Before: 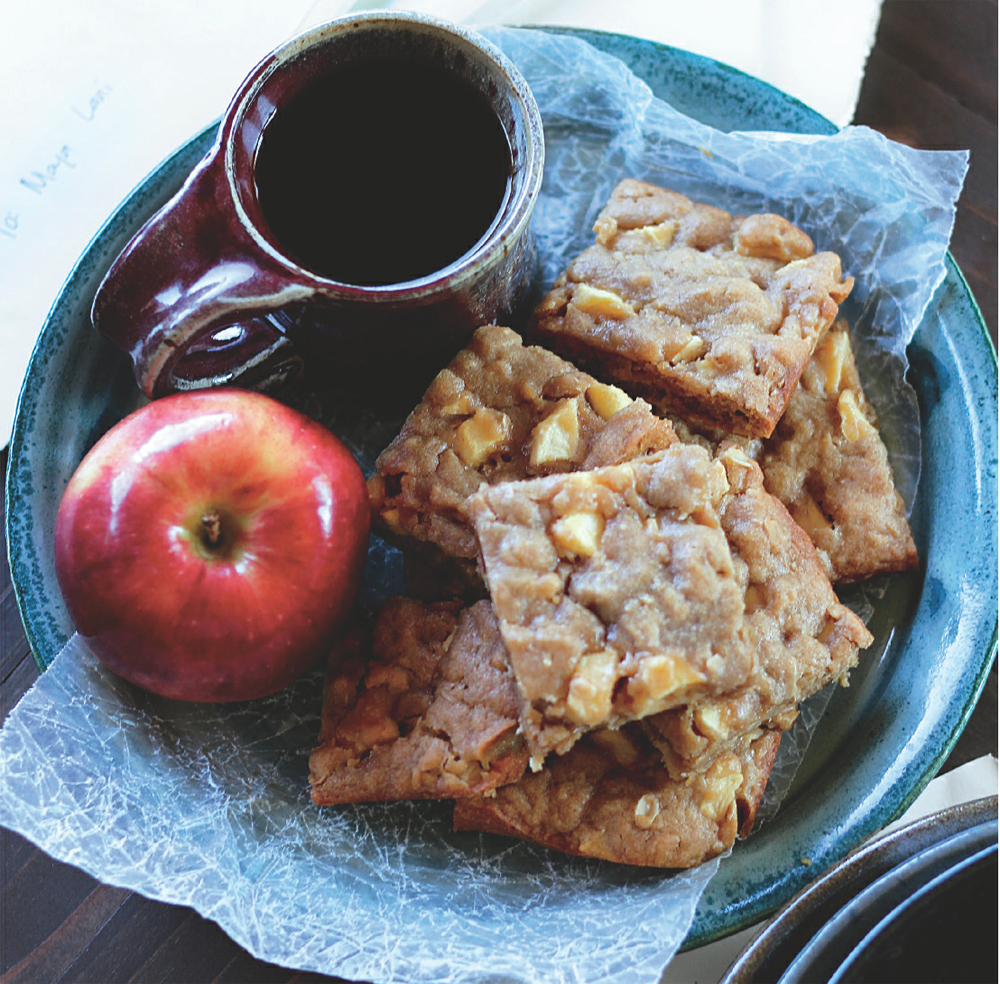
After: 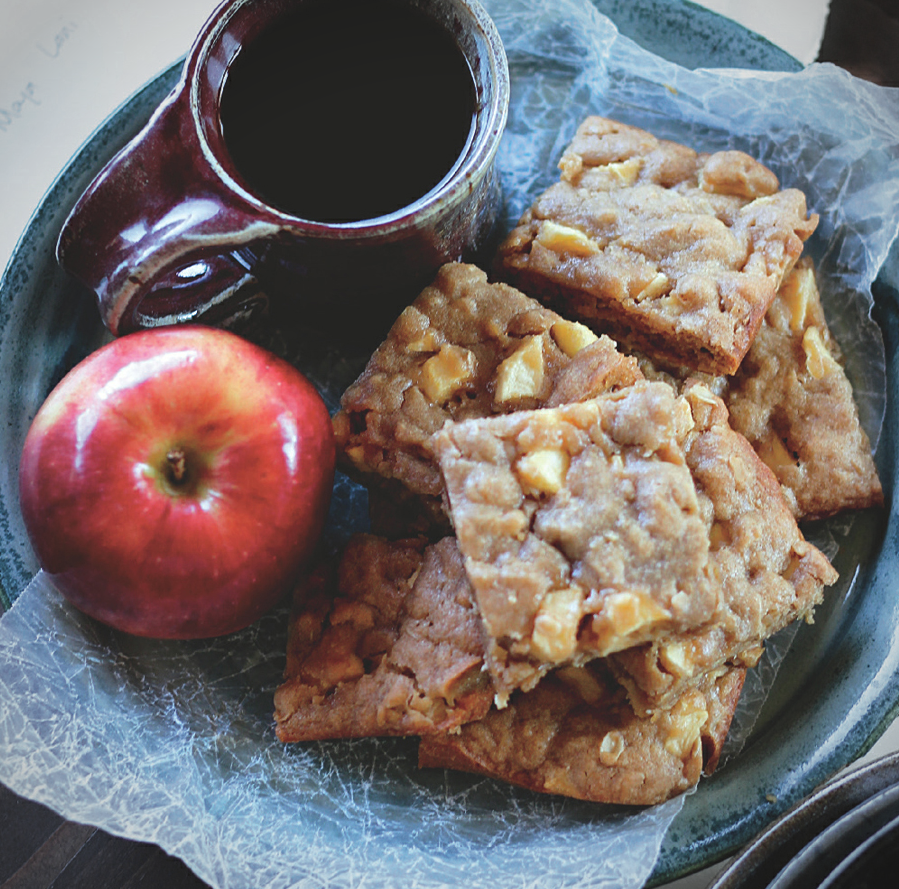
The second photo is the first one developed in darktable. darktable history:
crop: left 3.561%, top 6.422%, right 6.458%, bottom 3.199%
vignetting: on, module defaults
